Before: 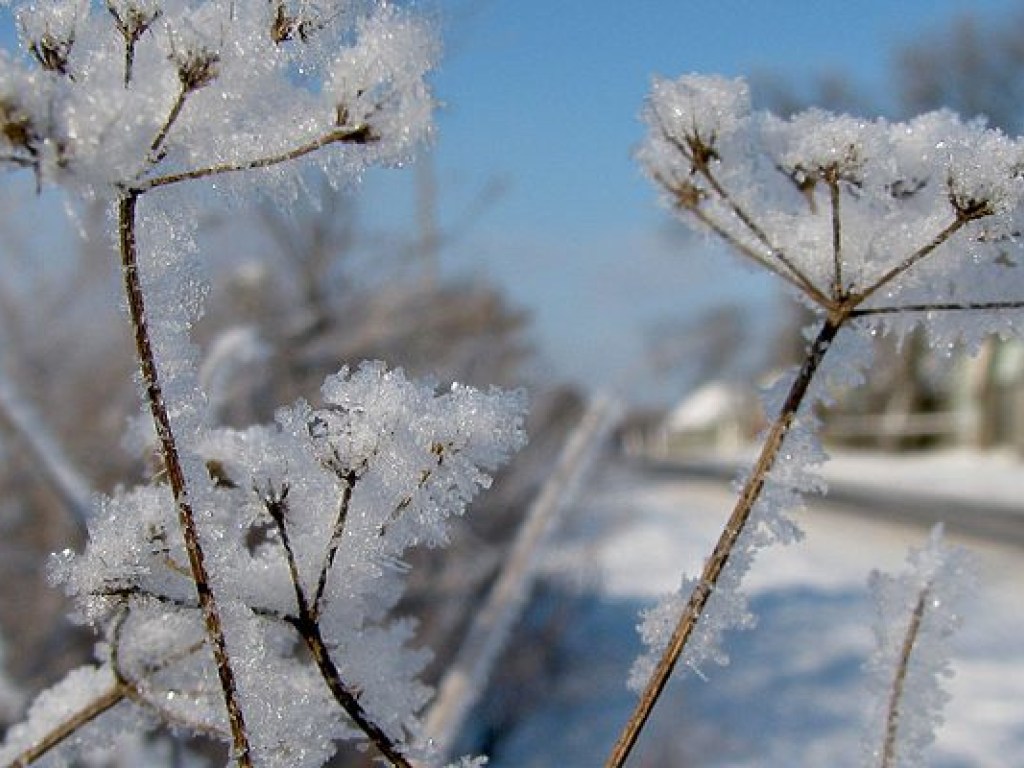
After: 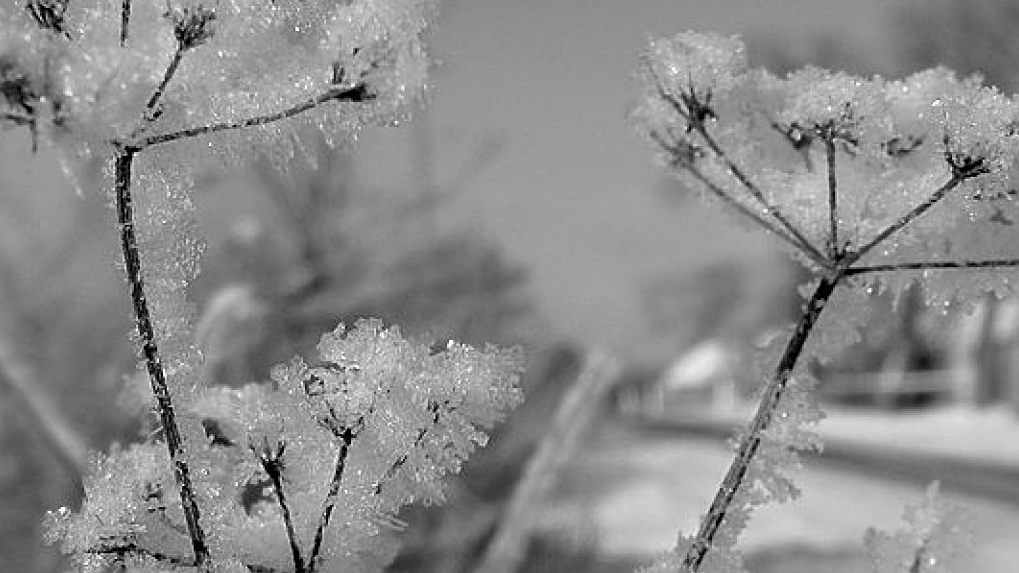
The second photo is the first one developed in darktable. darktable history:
sharpen: on, module defaults
color zones: curves: ch0 [(0.004, 0.588) (0.116, 0.636) (0.259, 0.476) (0.423, 0.464) (0.75, 0.5)]; ch1 [(0, 0) (0.143, 0) (0.286, 0) (0.429, 0) (0.571, 0) (0.714, 0) (0.857, 0)]
crop: left 0.397%, top 5.561%, bottom 19.754%
